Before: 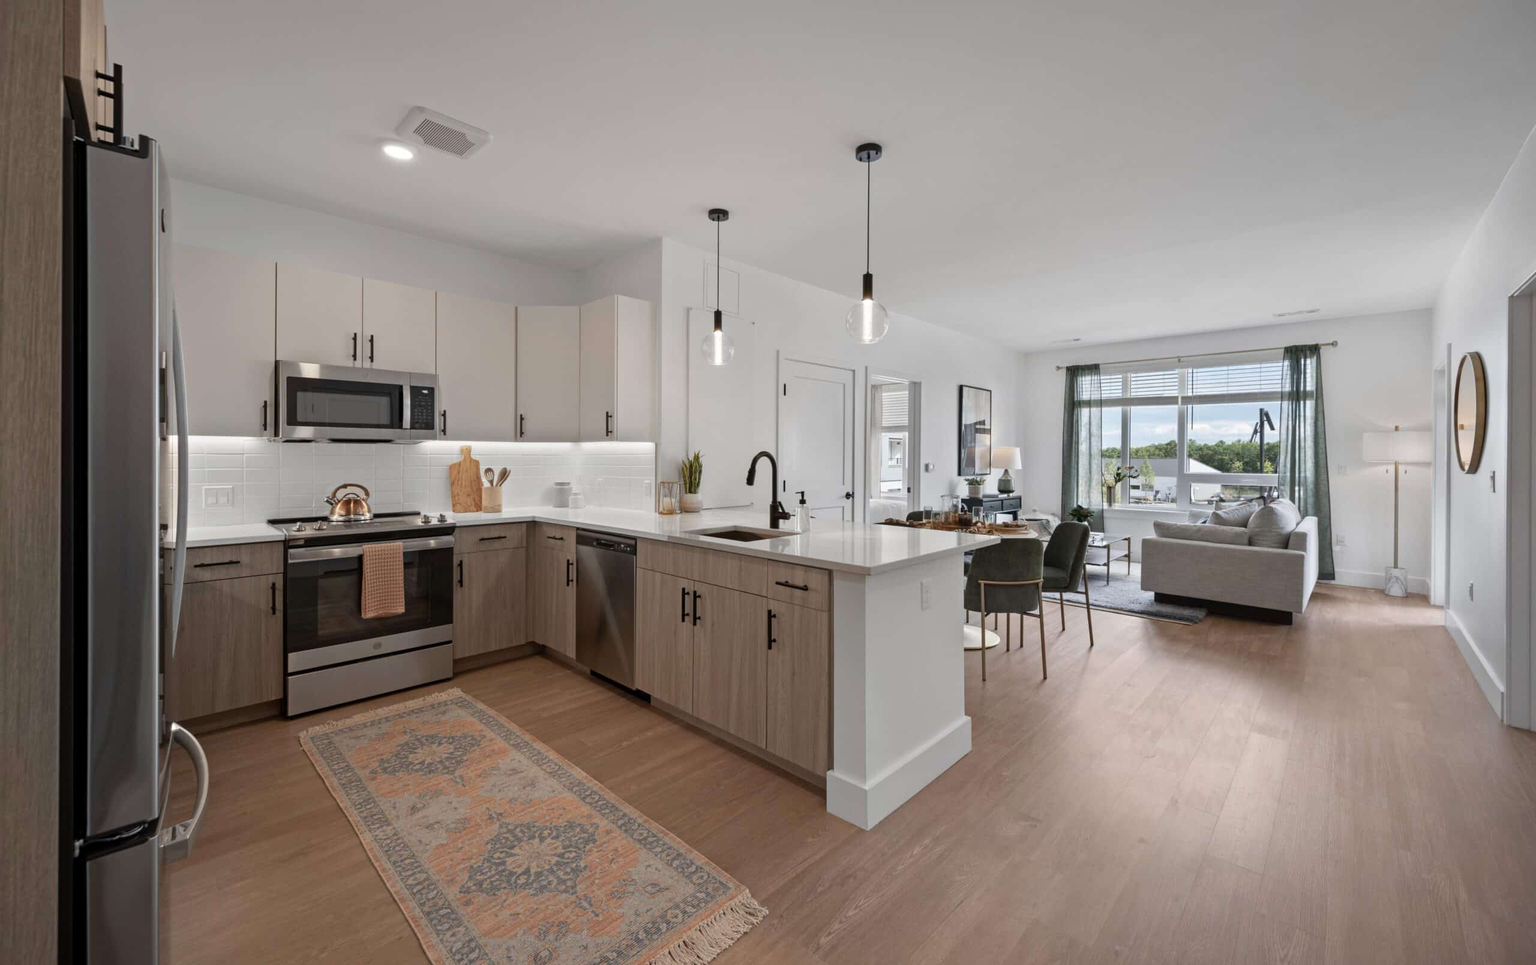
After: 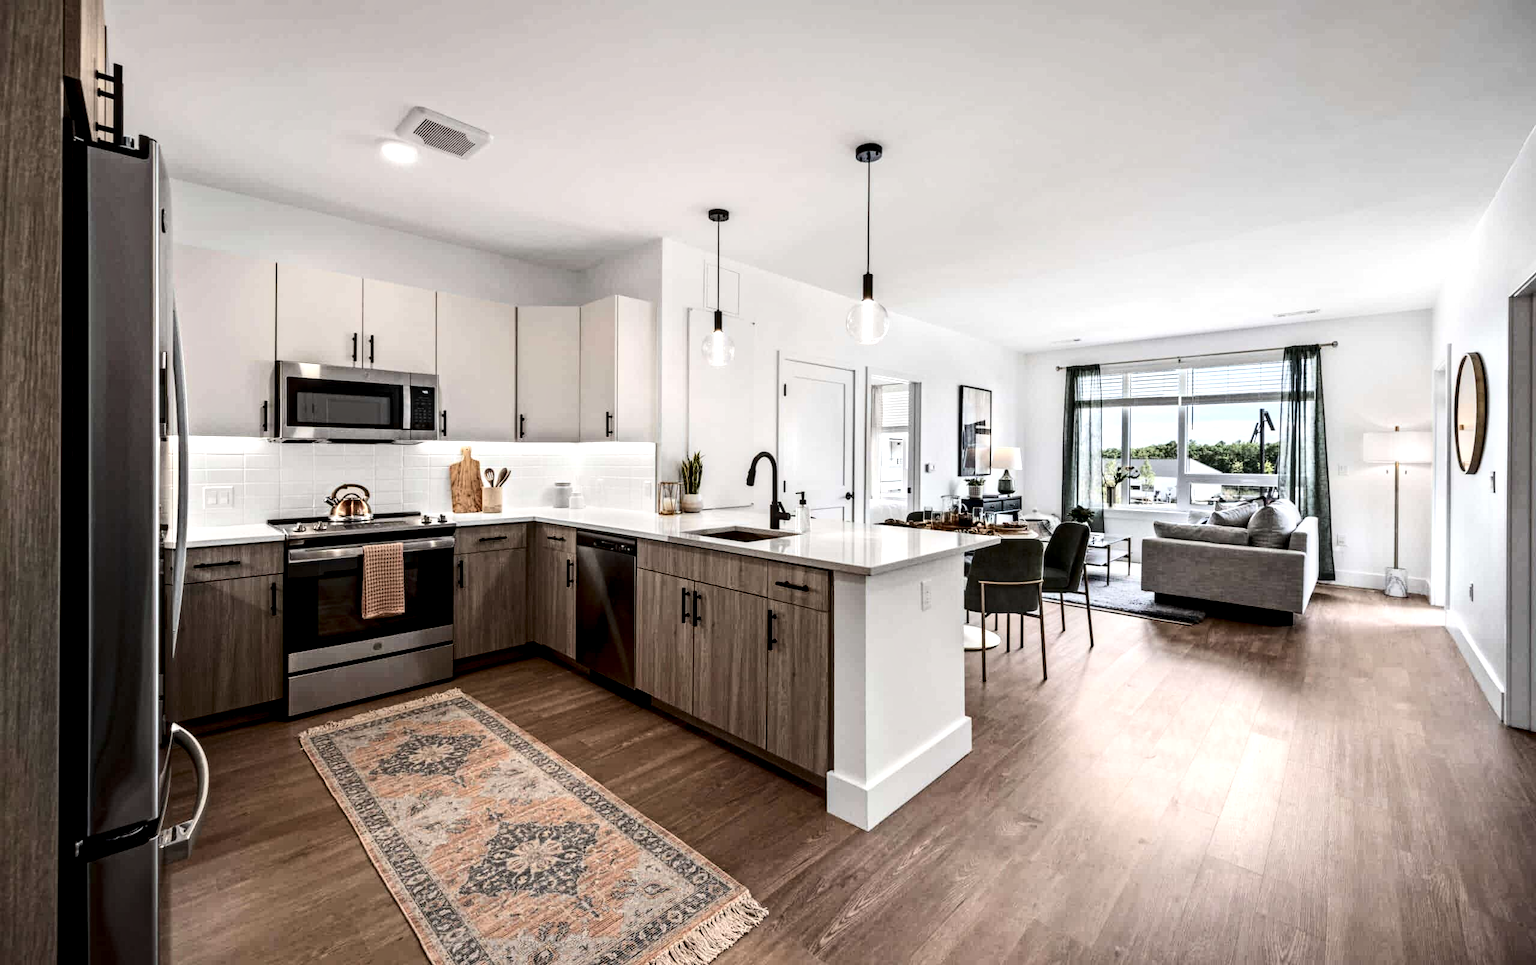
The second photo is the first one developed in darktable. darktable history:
local contrast: detail 160%
contrast brightness saturation: contrast 0.28
tone equalizer: -8 EV -0.417 EV, -7 EV -0.389 EV, -6 EV -0.333 EV, -5 EV -0.222 EV, -3 EV 0.222 EV, -2 EV 0.333 EV, -1 EV 0.389 EV, +0 EV 0.417 EV, edges refinement/feathering 500, mask exposure compensation -1.25 EV, preserve details no
